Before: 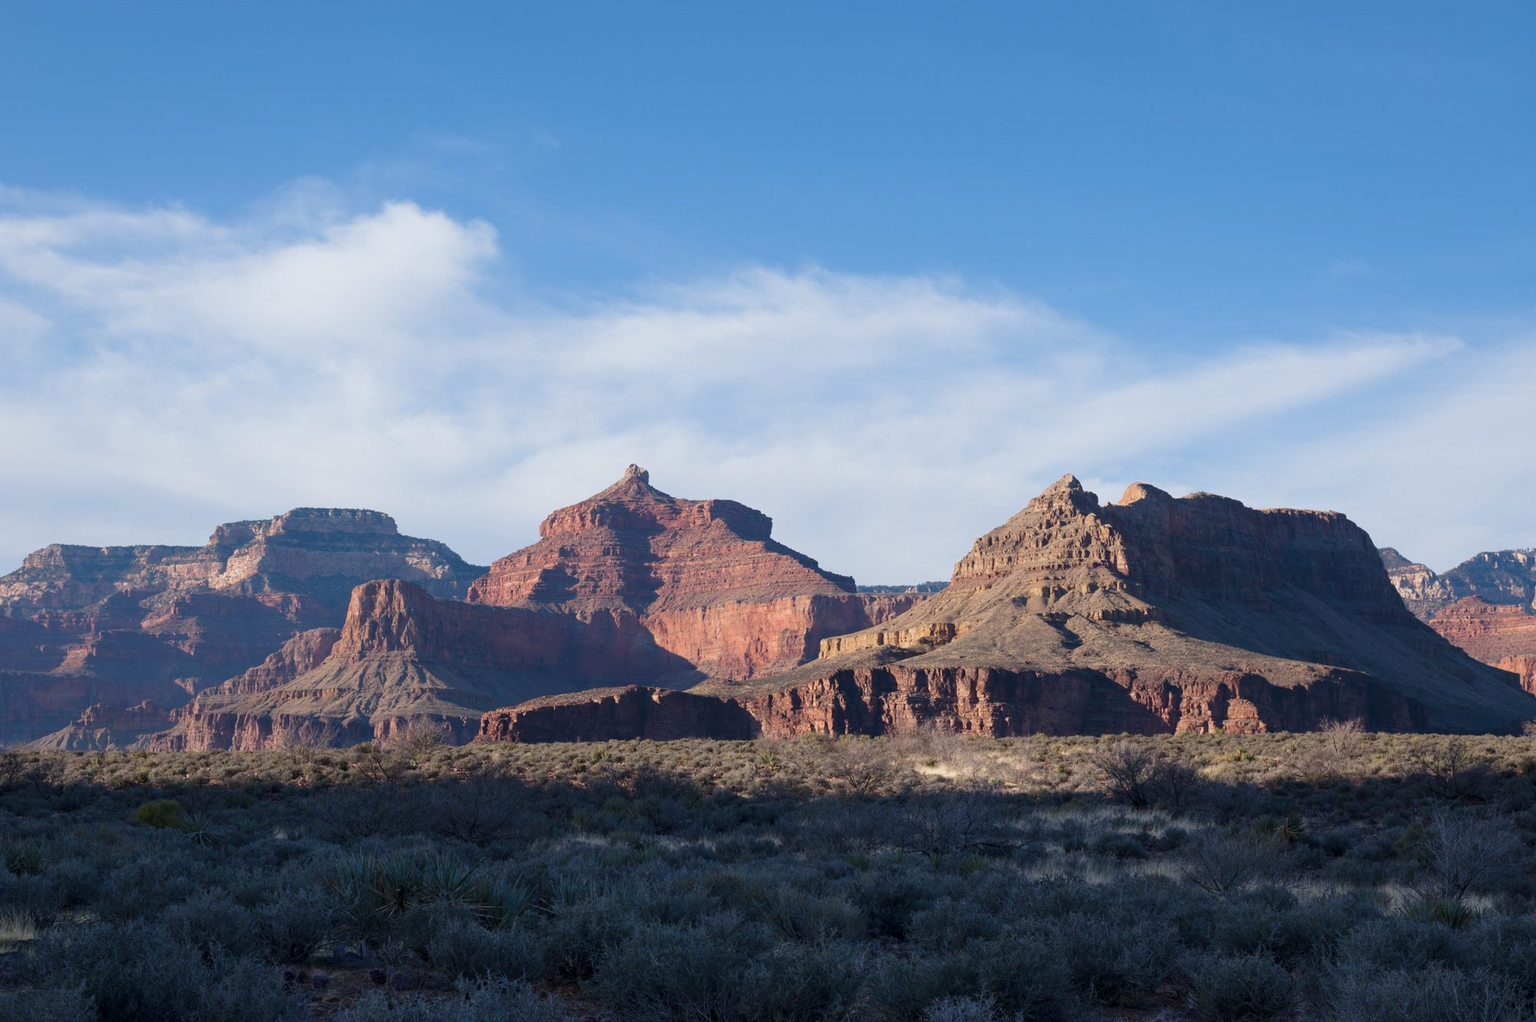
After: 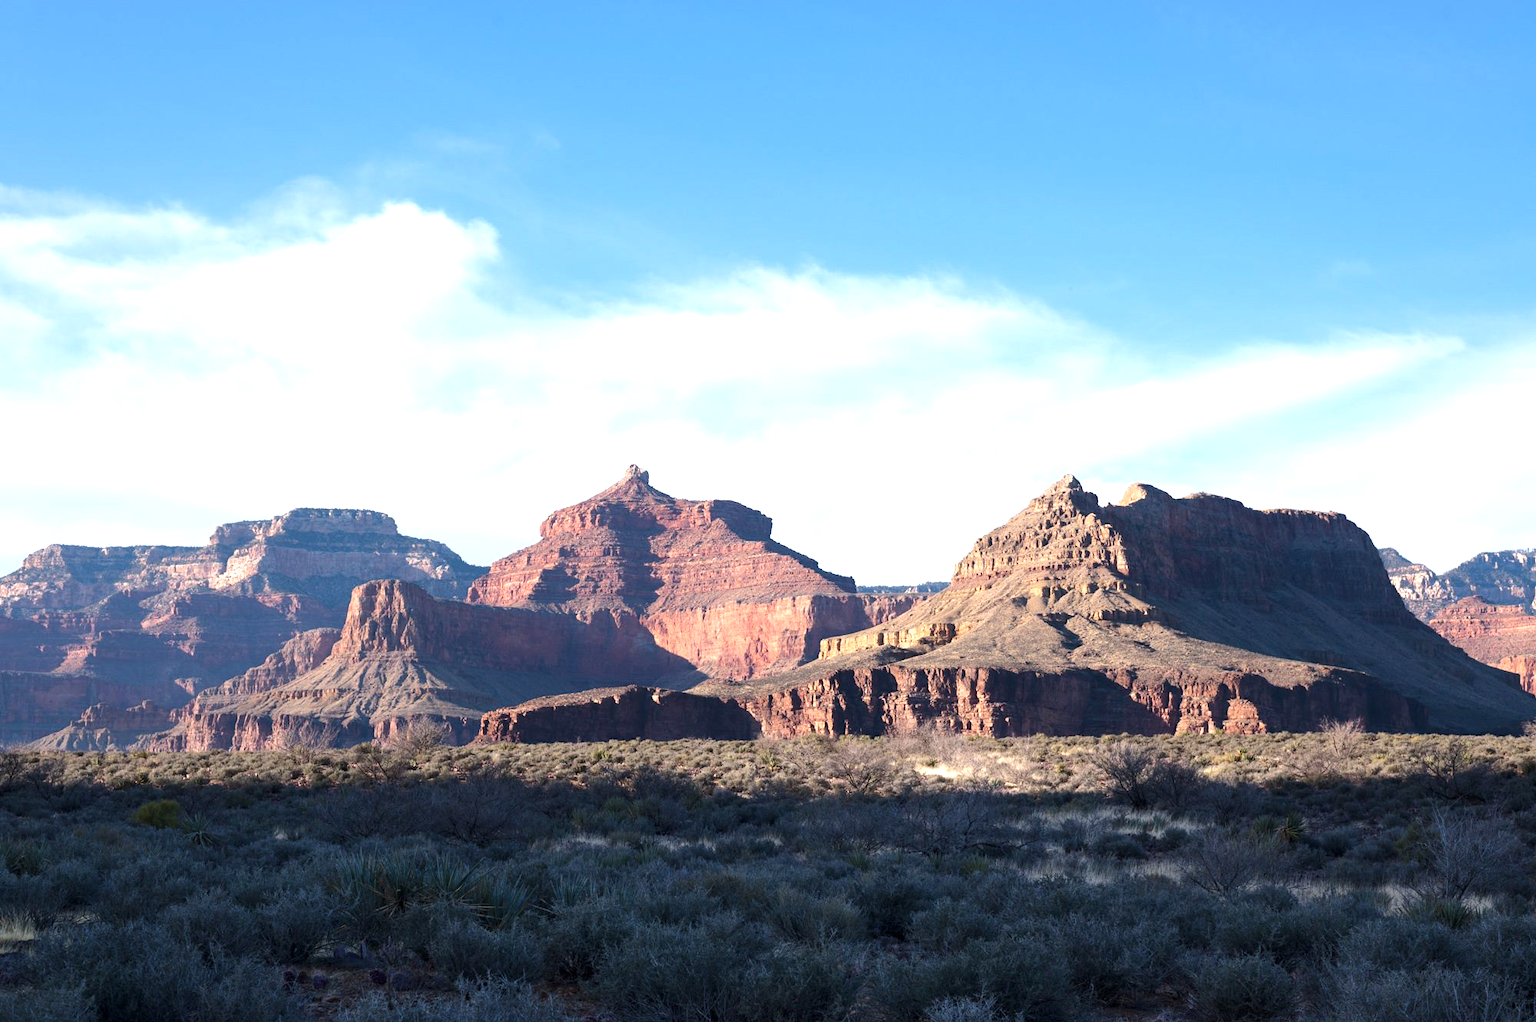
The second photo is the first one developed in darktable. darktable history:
exposure: exposure 0.6 EV, compensate highlight preservation false
tone equalizer: -8 EV -0.417 EV, -7 EV -0.389 EV, -6 EV -0.333 EV, -5 EV -0.222 EV, -3 EV 0.222 EV, -2 EV 0.333 EV, -1 EV 0.389 EV, +0 EV 0.417 EV, edges refinement/feathering 500, mask exposure compensation -1.57 EV, preserve details no
